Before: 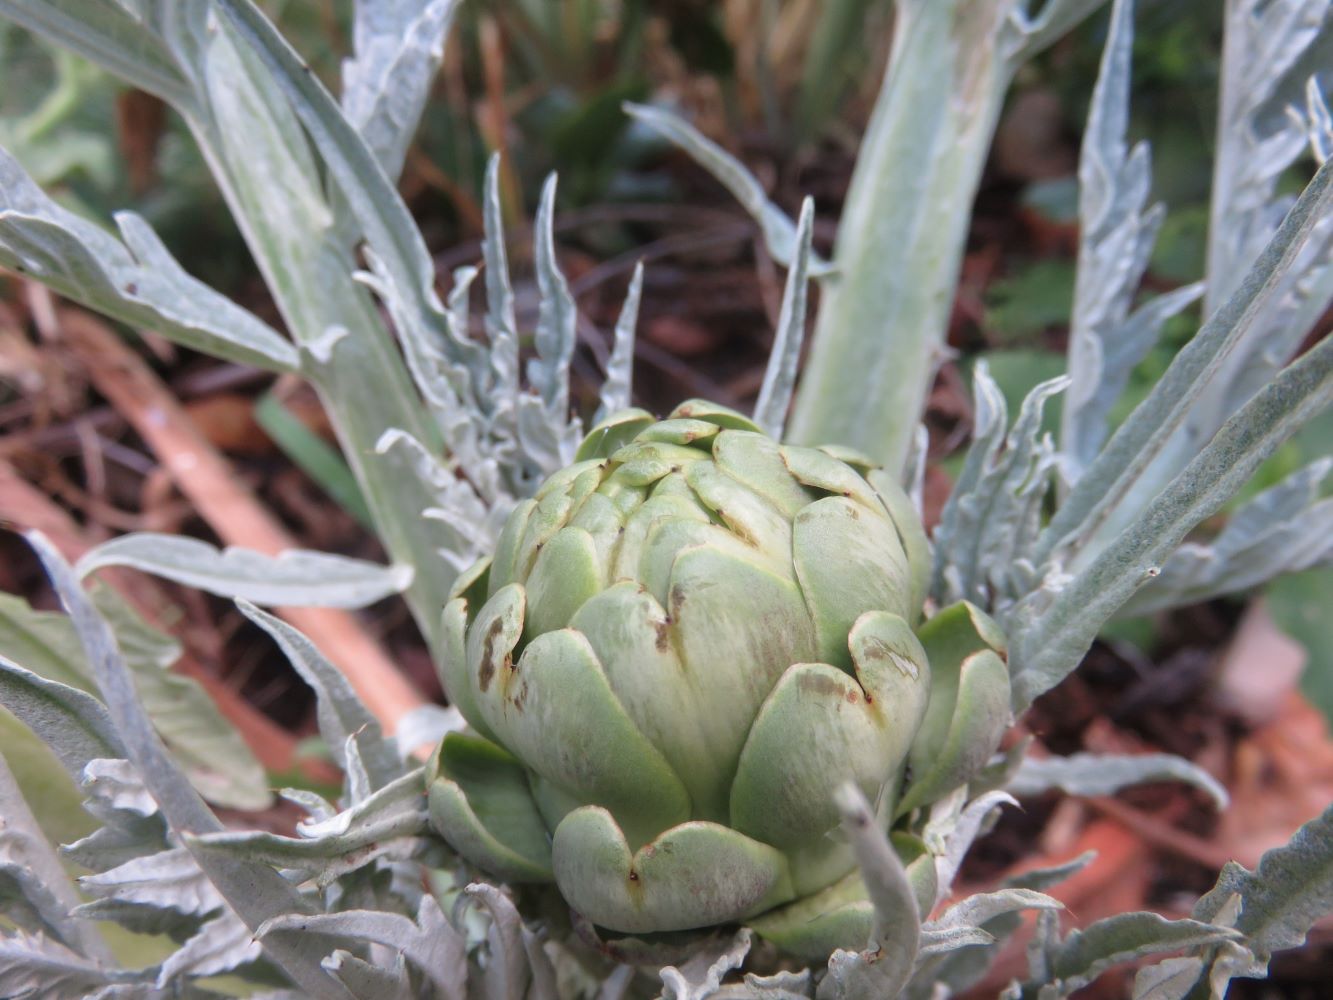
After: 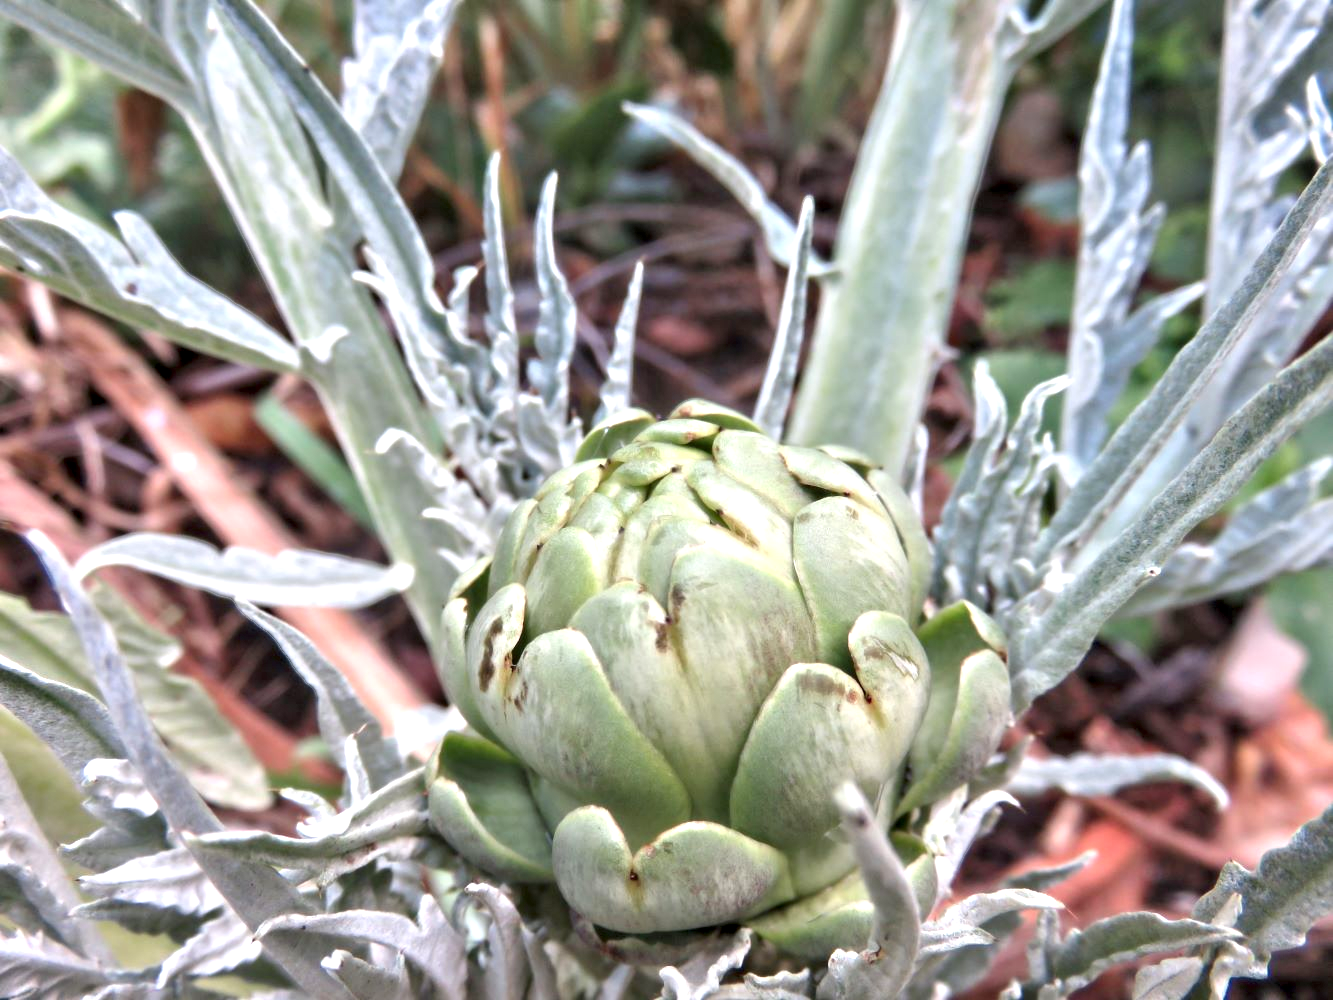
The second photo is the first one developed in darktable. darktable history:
tone equalizer: -8 EV 1 EV, -7 EV 1 EV, -6 EV 1 EV, -5 EV 1 EV, -4 EV 1 EV, -3 EV 0.75 EV, -2 EV 0.5 EV, -1 EV 0.25 EV
exposure: black level correction 0.001, exposure 0.5 EV, compensate exposure bias true, compensate highlight preservation false
contrast equalizer: y [[0.511, 0.558, 0.631, 0.632, 0.559, 0.512], [0.5 ×6], [0.507, 0.559, 0.627, 0.644, 0.647, 0.647], [0 ×6], [0 ×6]]
